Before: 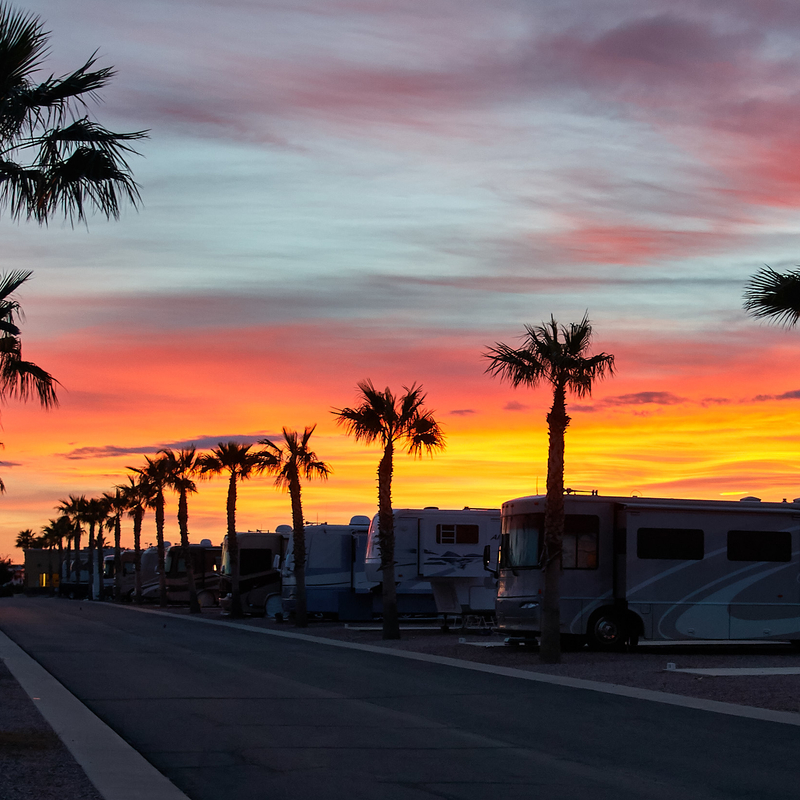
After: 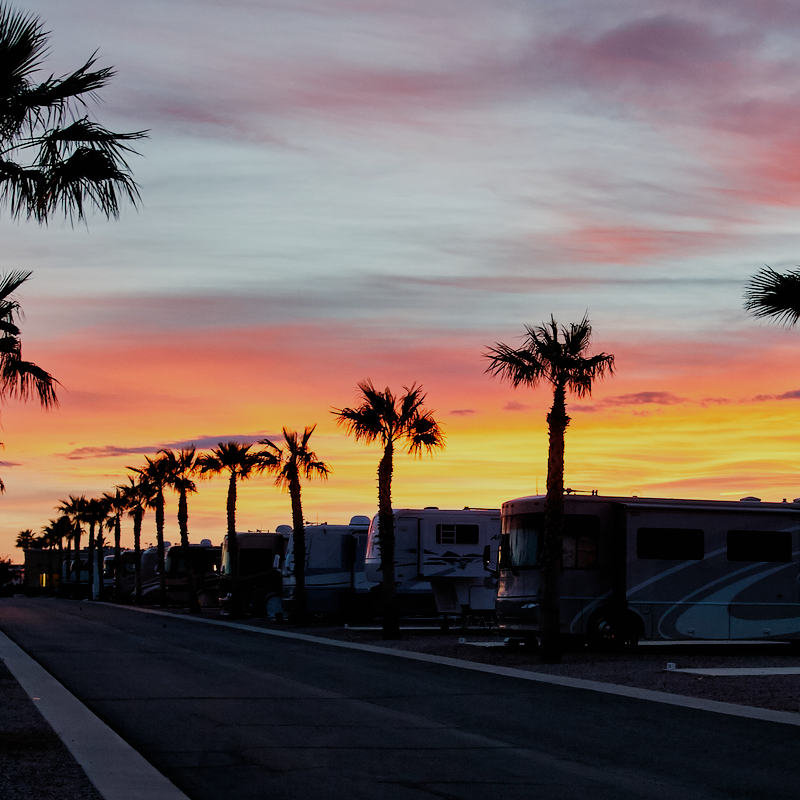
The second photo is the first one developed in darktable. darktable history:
filmic rgb: black relative exposure -7.08 EV, white relative exposure 5.39 EV, hardness 3.03, add noise in highlights 0.001, preserve chrominance no, color science v3 (2019), use custom middle-gray values true, contrast in highlights soft
exposure: black level correction 0, exposure 0.301 EV, compensate highlight preservation false
